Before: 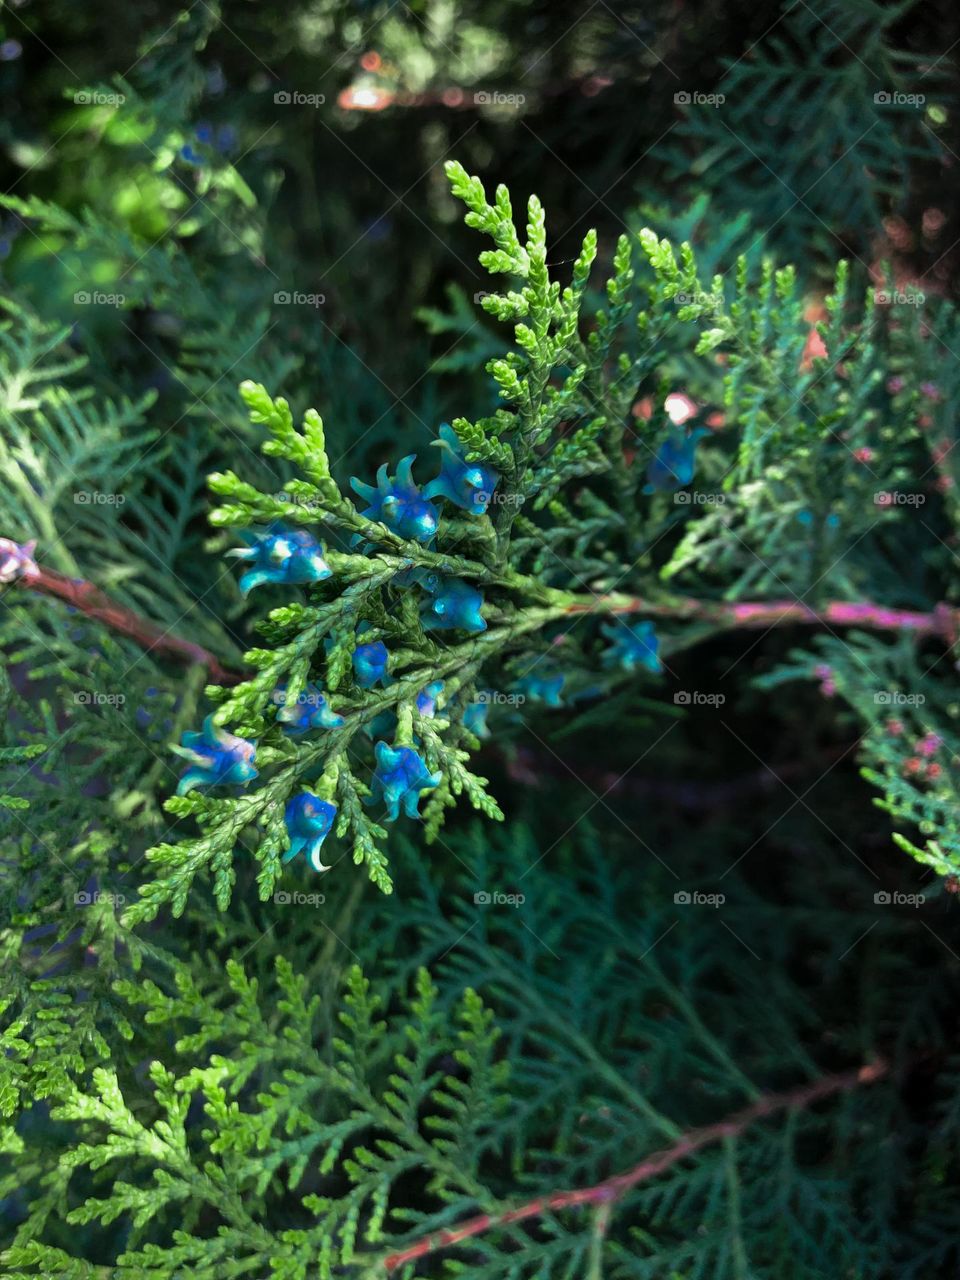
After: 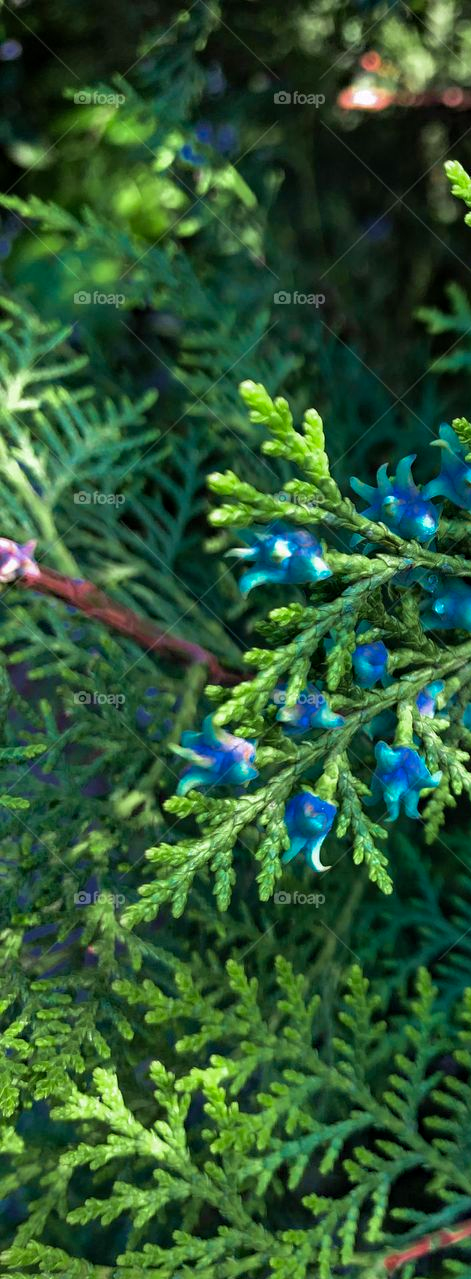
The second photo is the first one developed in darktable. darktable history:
velvia: on, module defaults
haze removal: compatibility mode true, adaptive false
exposure: compensate highlight preservation false
crop and rotate: left 0%, top 0%, right 50.845%
